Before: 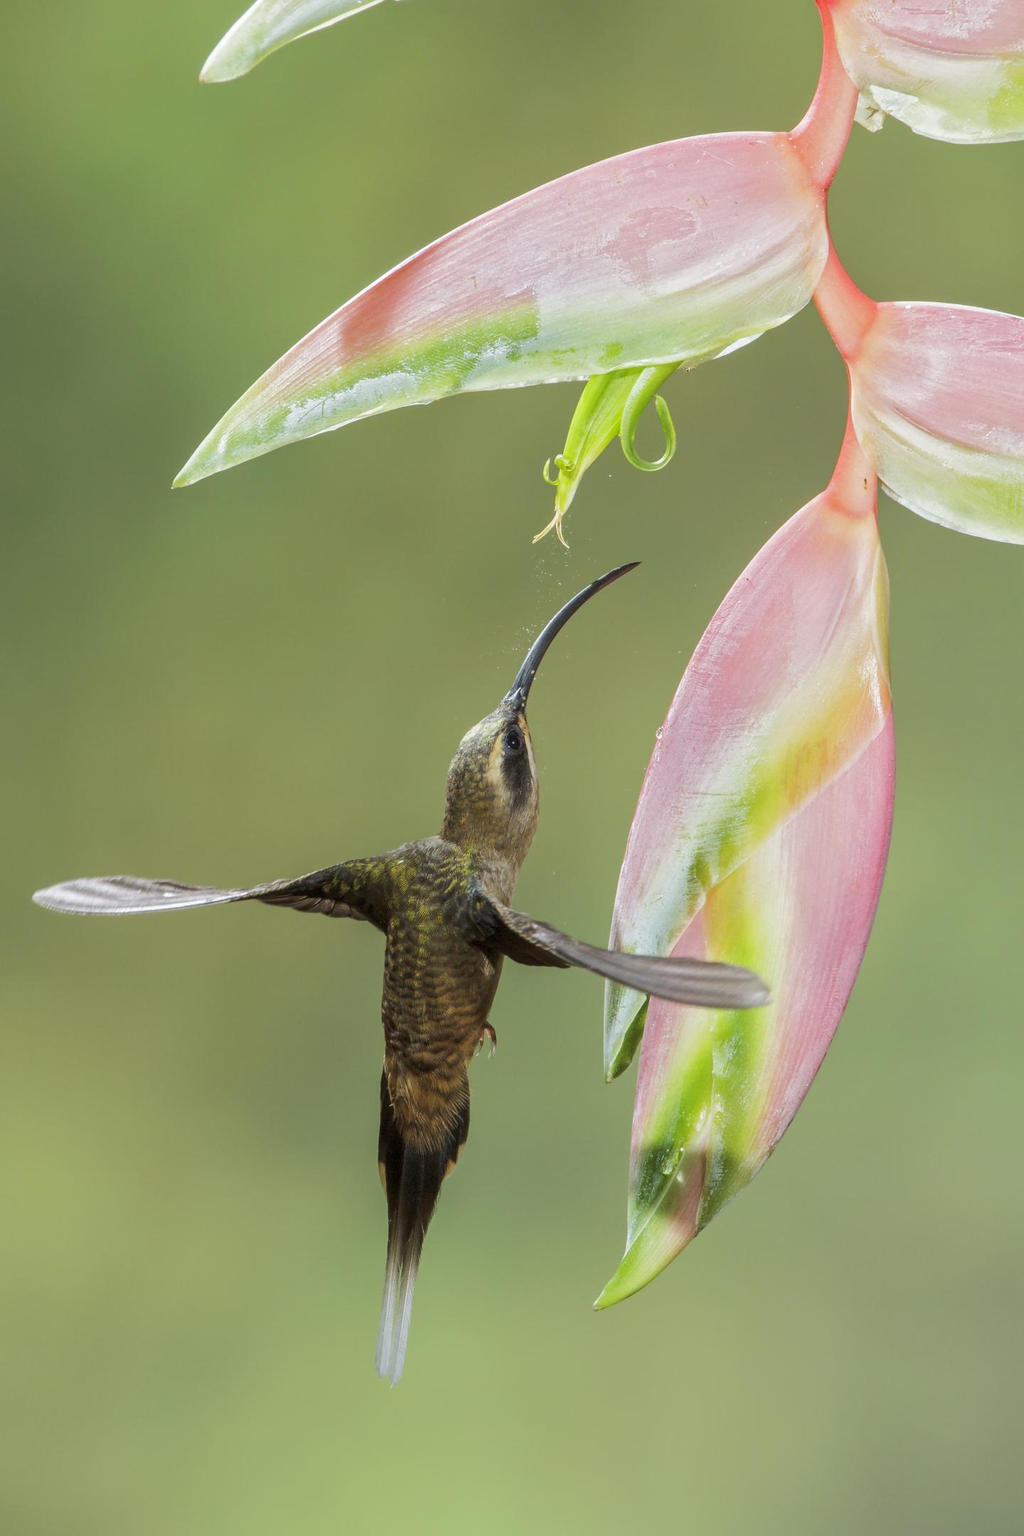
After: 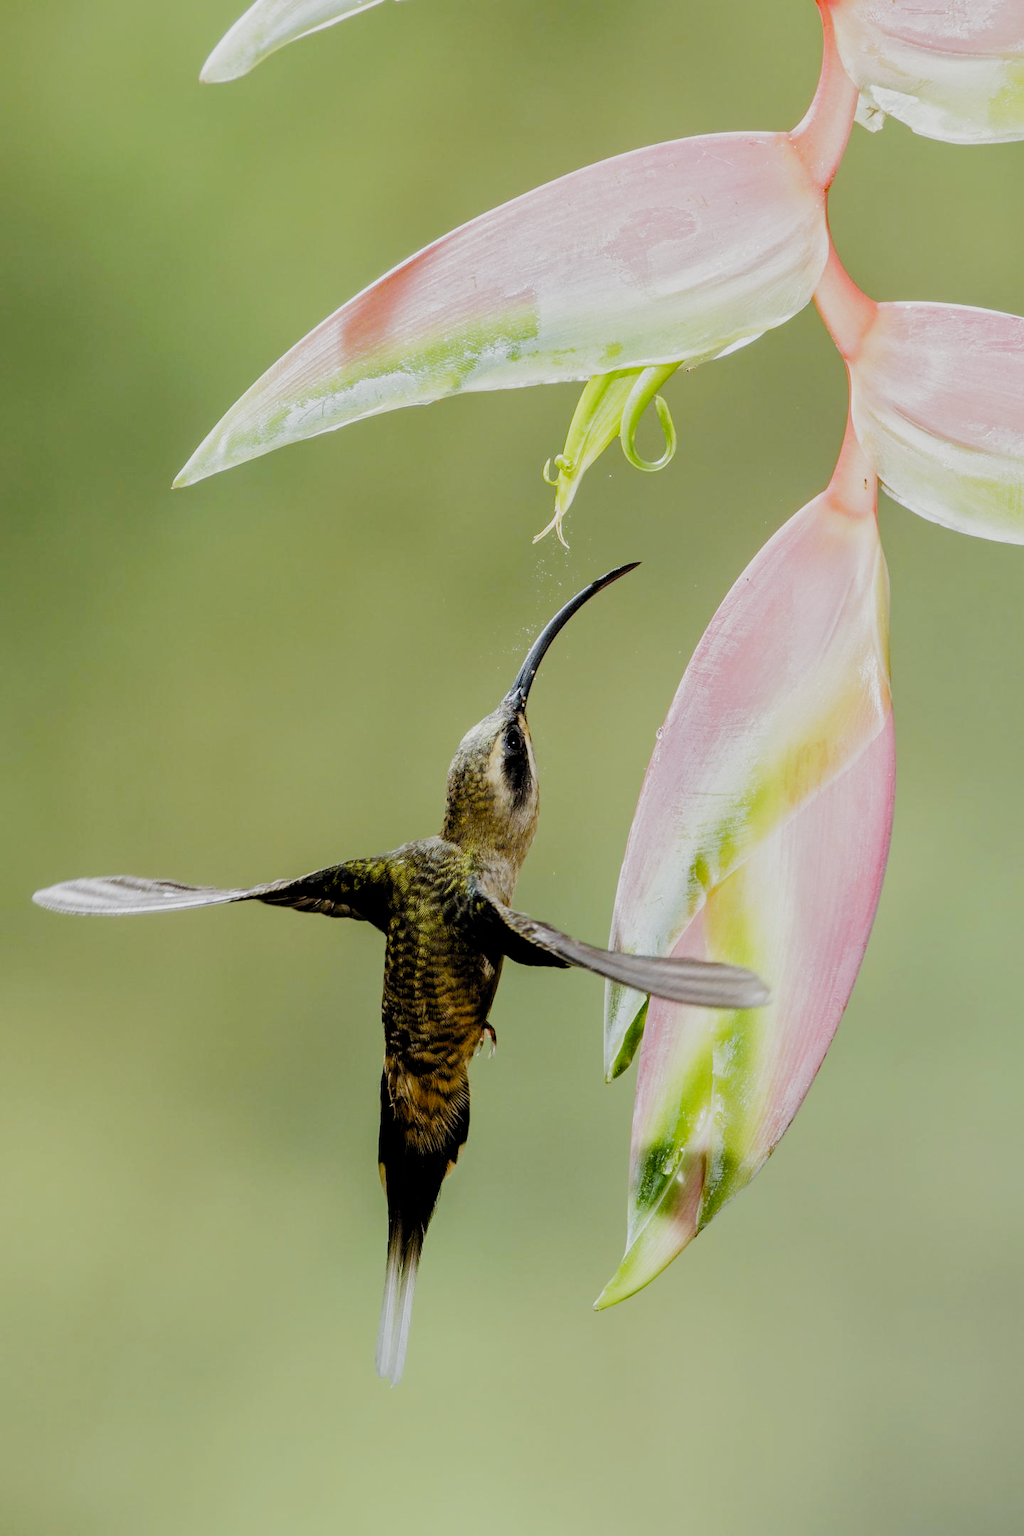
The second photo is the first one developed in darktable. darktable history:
contrast brightness saturation: saturation -0.04
exposure: exposure 0.2 EV, compensate highlight preservation false
filmic rgb: black relative exposure -2.85 EV, white relative exposure 4.56 EV, hardness 1.77, contrast 1.25, preserve chrominance no, color science v5 (2021)
